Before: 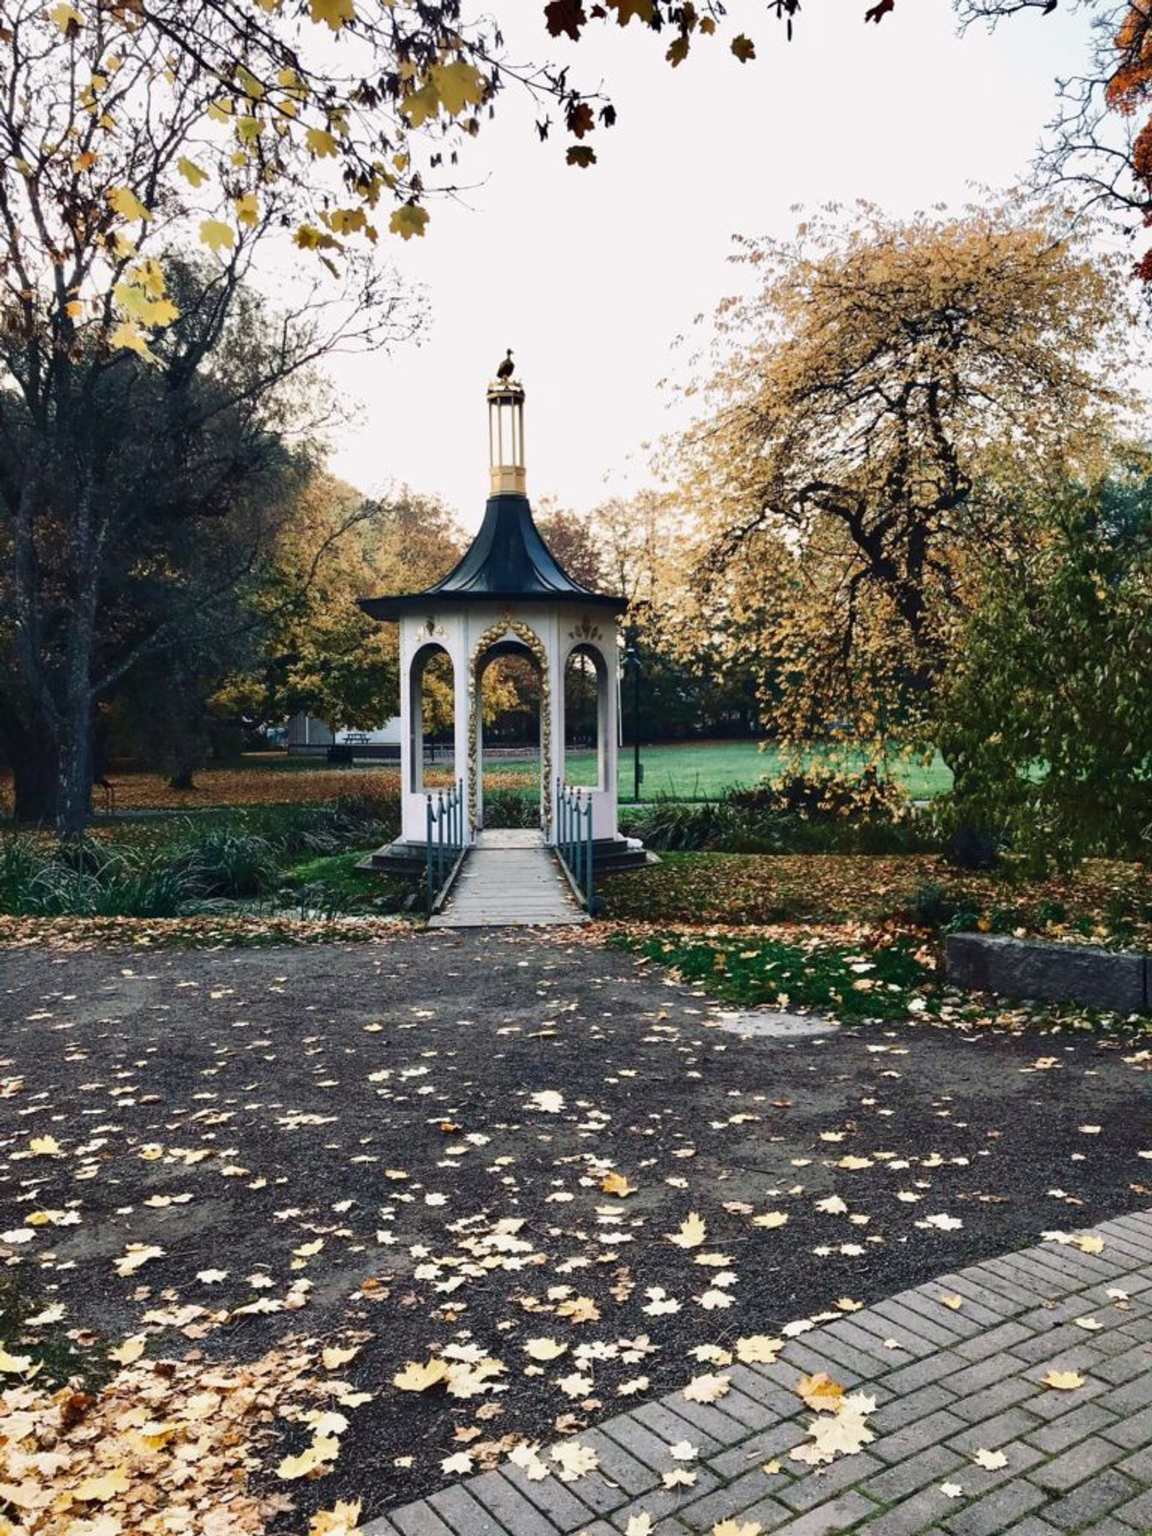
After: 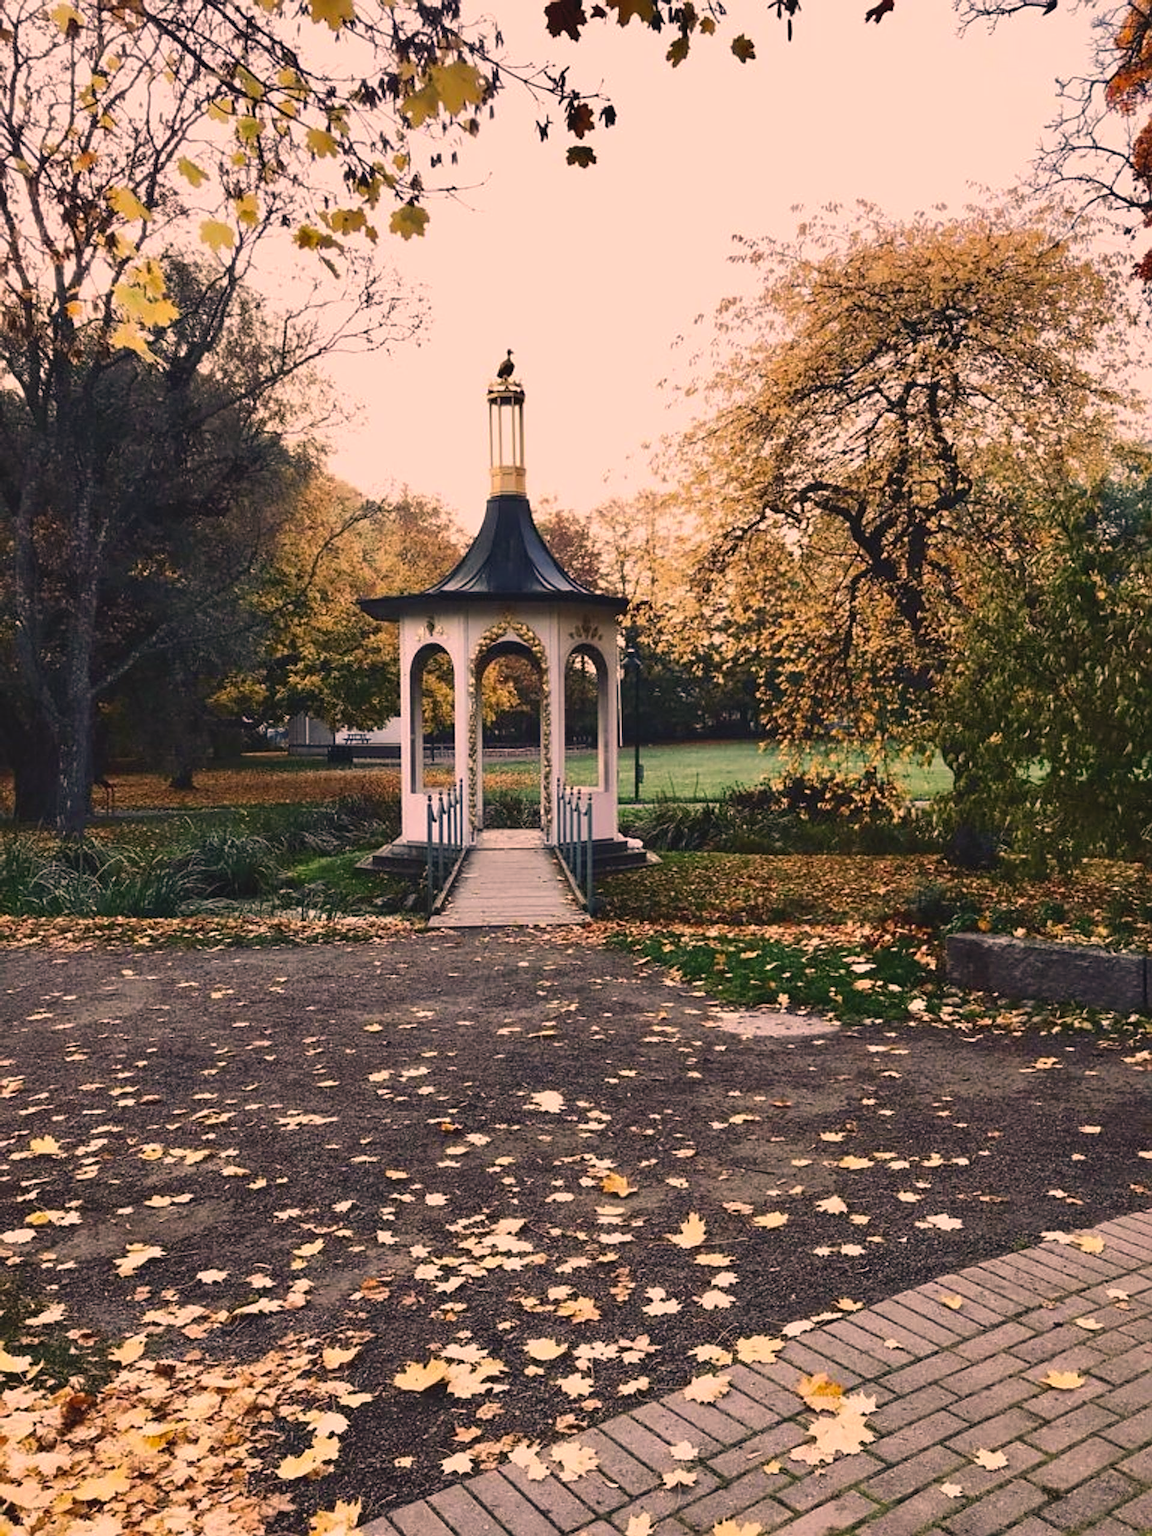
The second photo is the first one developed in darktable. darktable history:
color correction: highlights a* 20.43, highlights b* 19.21
sharpen: on, module defaults
contrast brightness saturation: contrast -0.103, saturation -0.091
